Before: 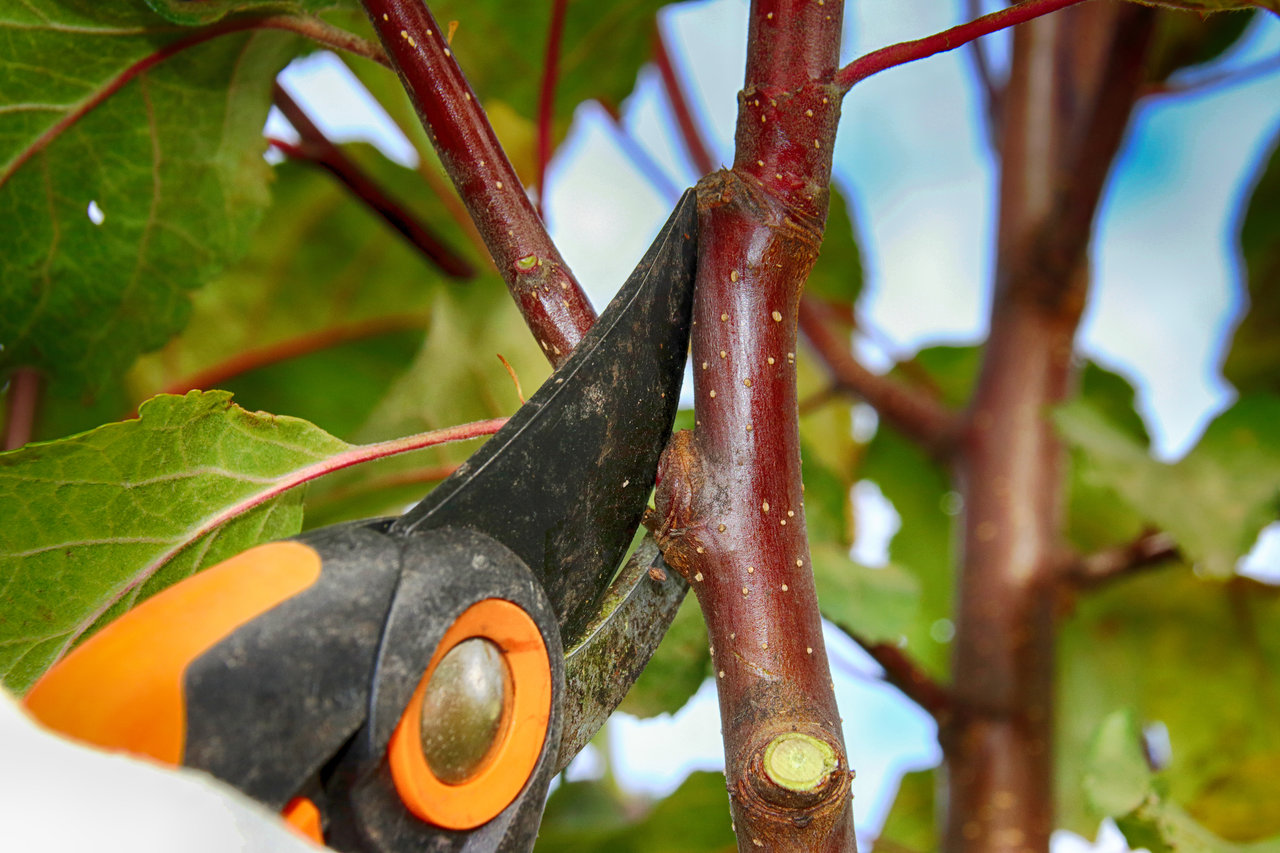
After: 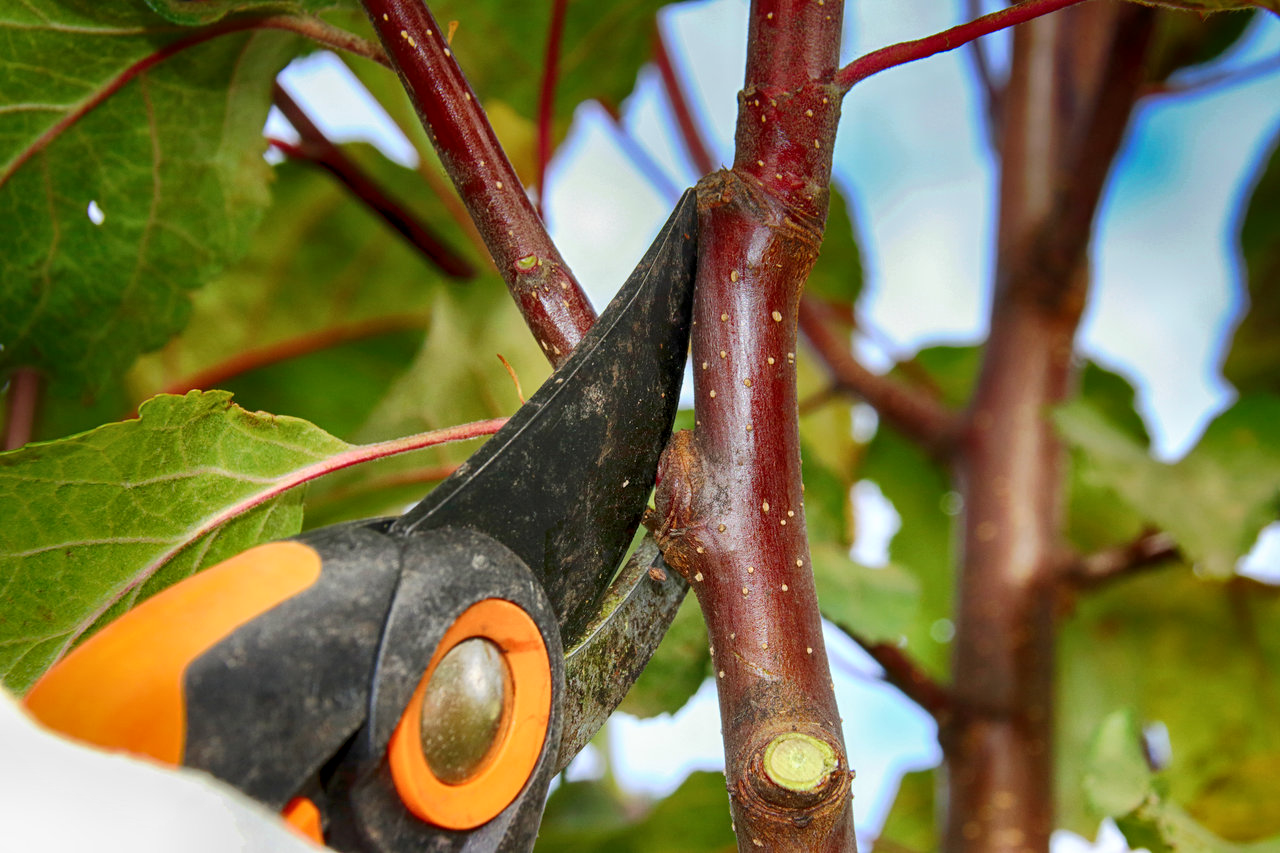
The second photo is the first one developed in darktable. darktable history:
color balance: contrast -0.5%
local contrast: mode bilateral grid, contrast 20, coarseness 50, detail 120%, midtone range 0.2
